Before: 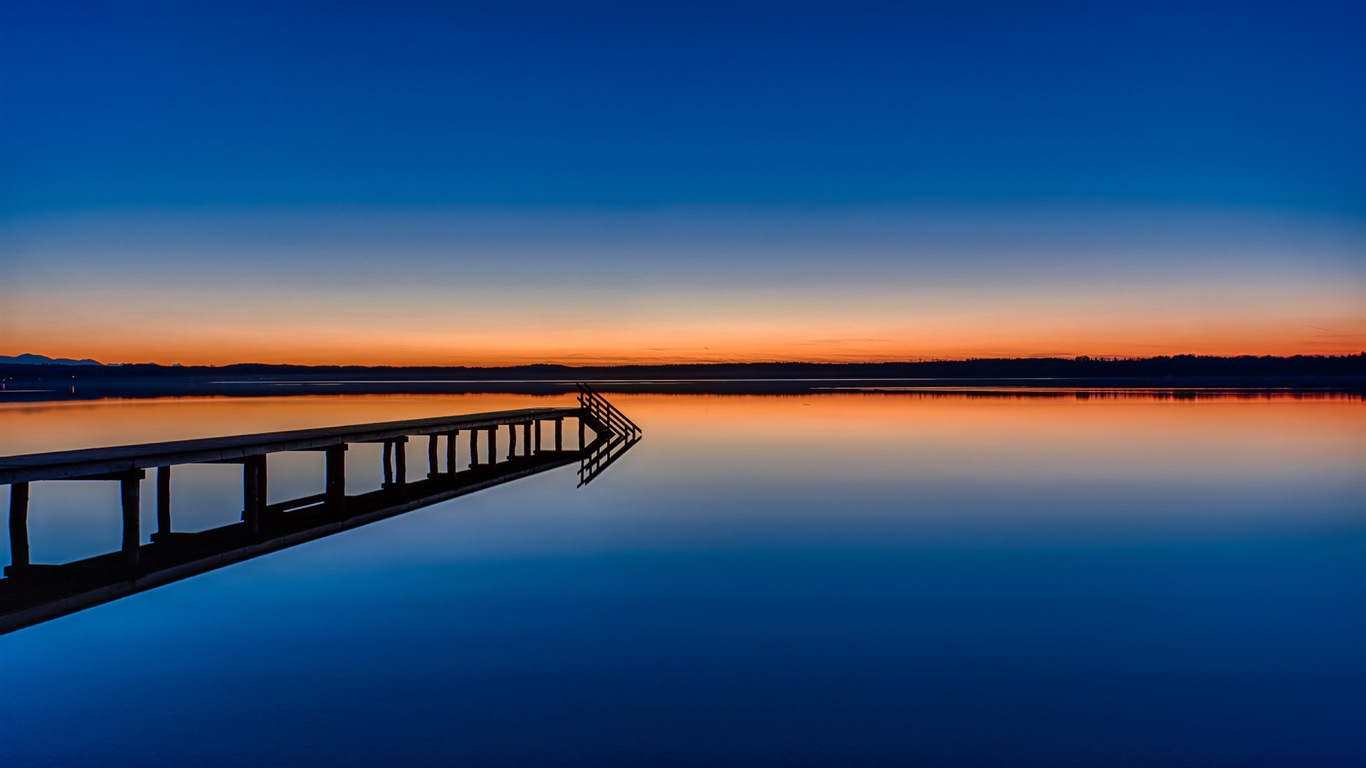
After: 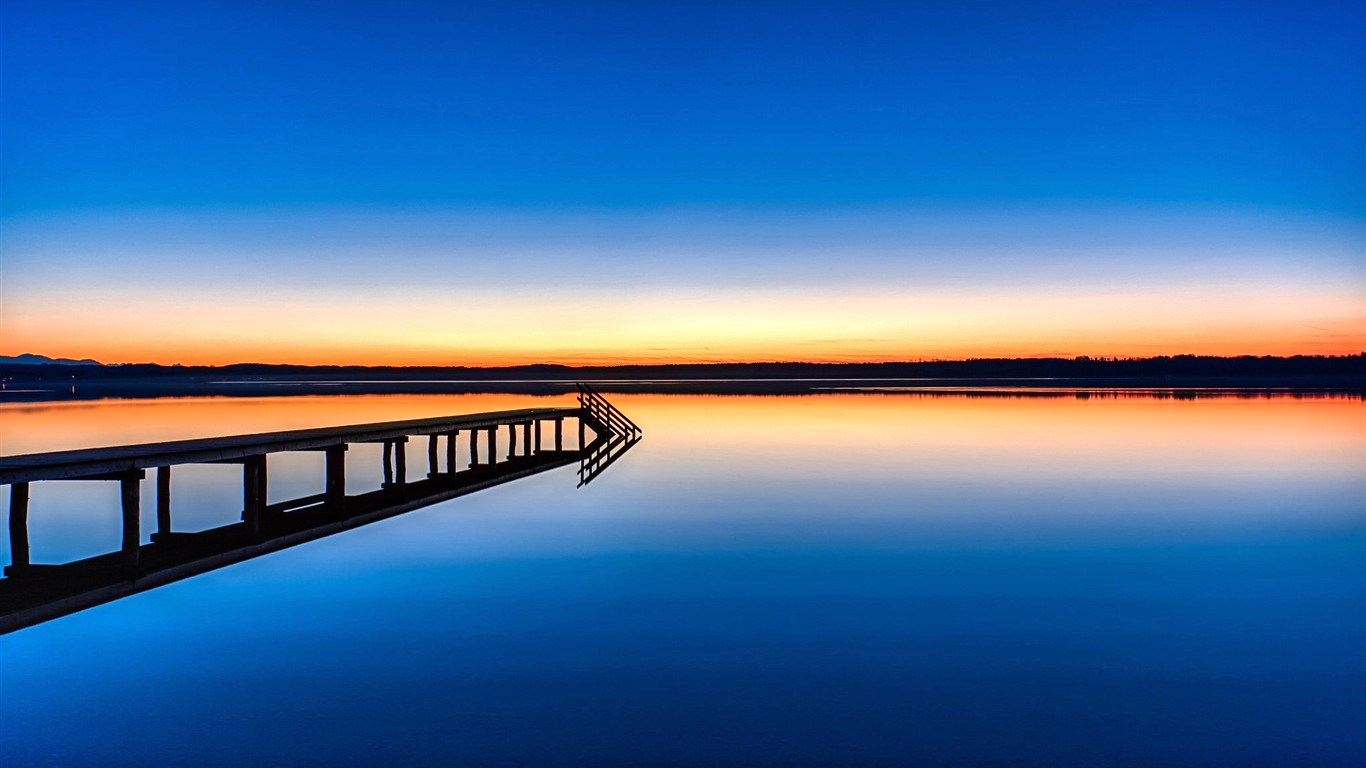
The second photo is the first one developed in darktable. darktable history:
tone equalizer: -8 EV -0.417 EV, -7 EV -0.389 EV, -6 EV -0.333 EV, -5 EV -0.222 EV, -3 EV 0.222 EV, -2 EV 0.333 EV, -1 EV 0.389 EV, +0 EV 0.417 EV, edges refinement/feathering 500, mask exposure compensation -1.57 EV, preserve details no
exposure: black level correction 0, exposure 0.7 EV, compensate exposure bias true, compensate highlight preservation false
